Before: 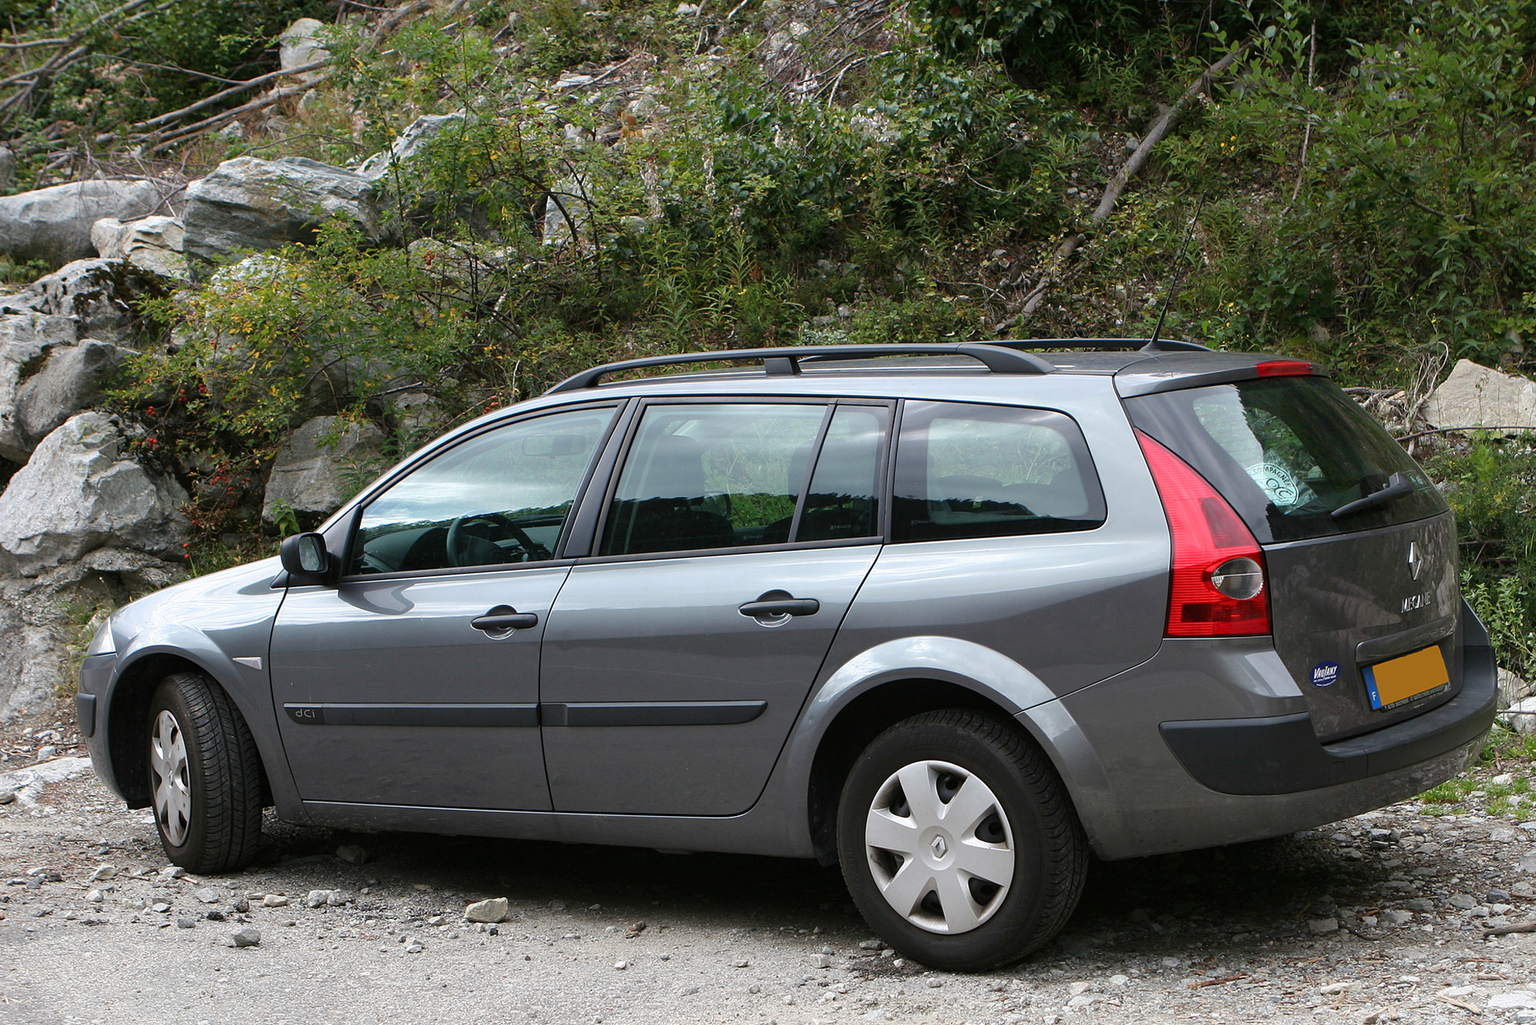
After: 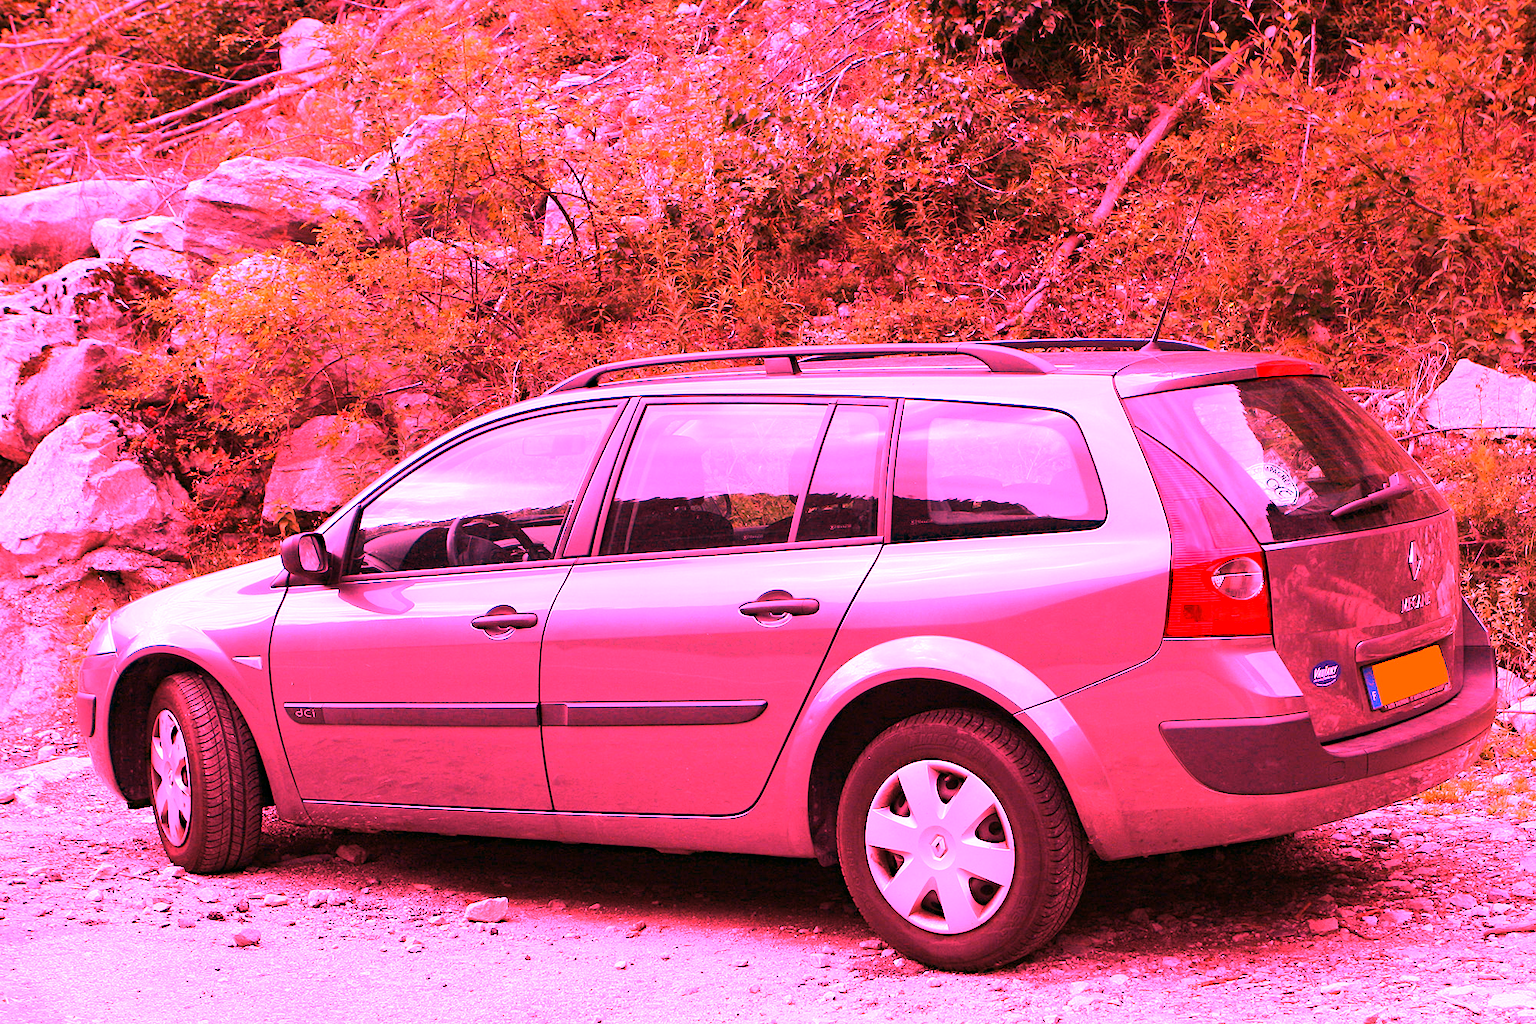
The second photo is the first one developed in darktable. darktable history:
haze removal: compatibility mode true, adaptive false
exposure: exposure -0.021 EV, compensate highlight preservation false
white balance: red 4.26, blue 1.802
